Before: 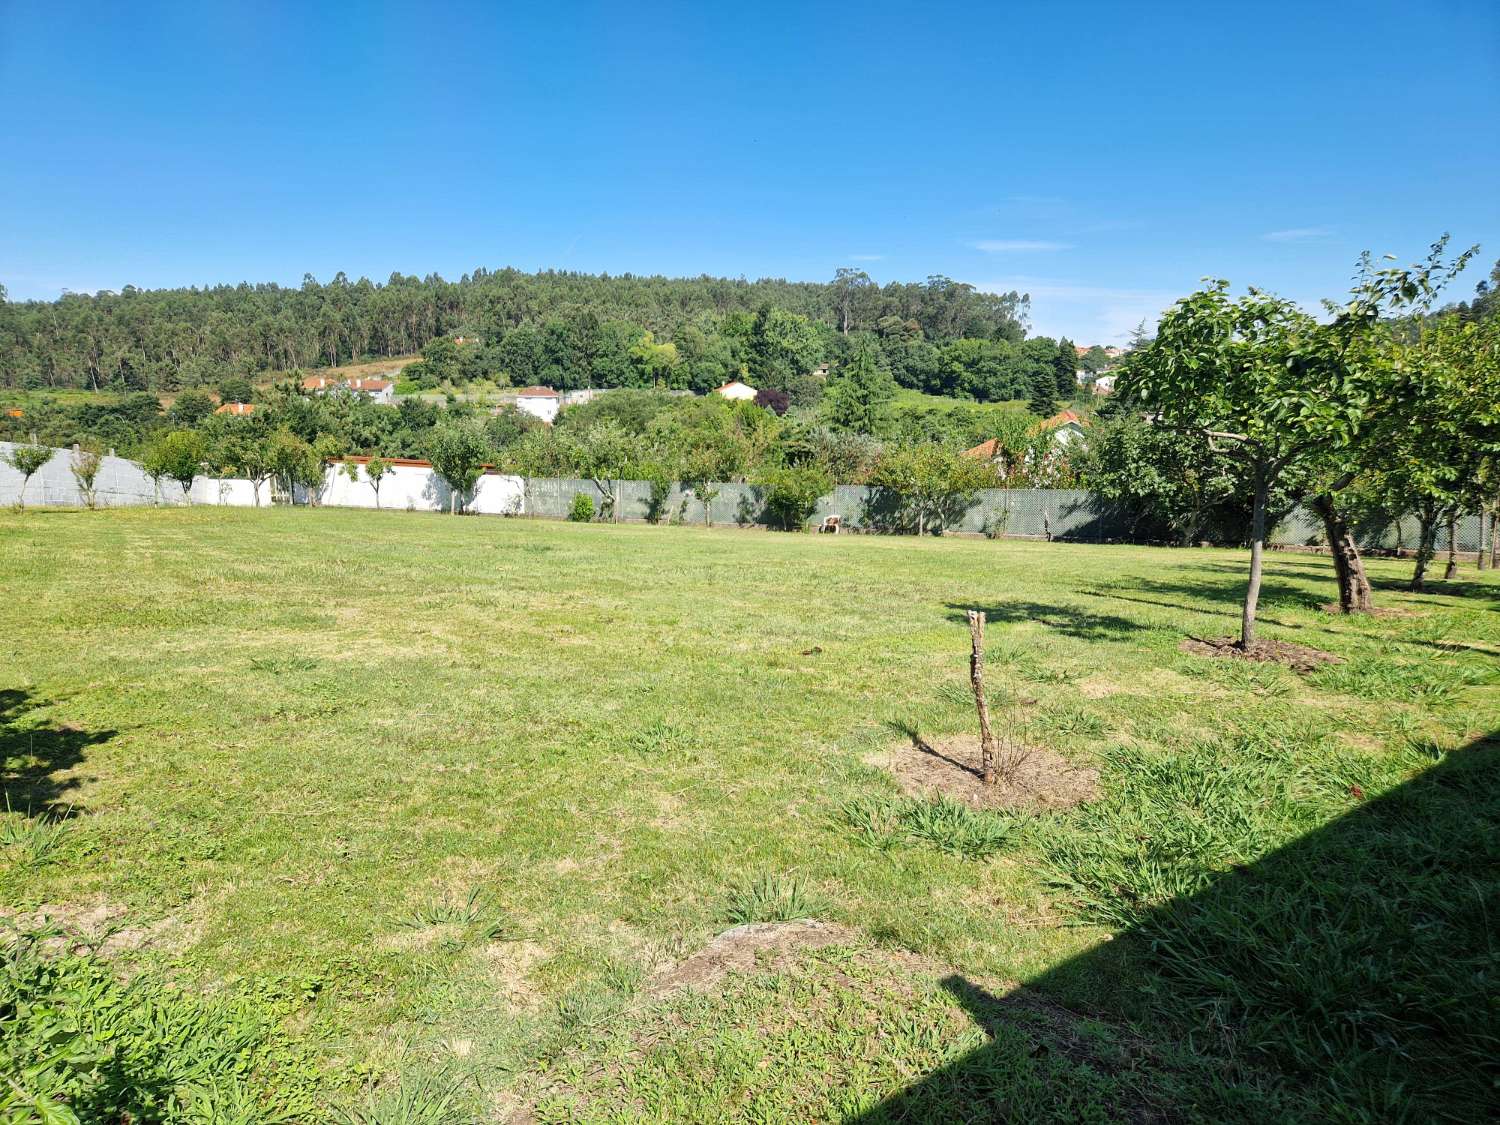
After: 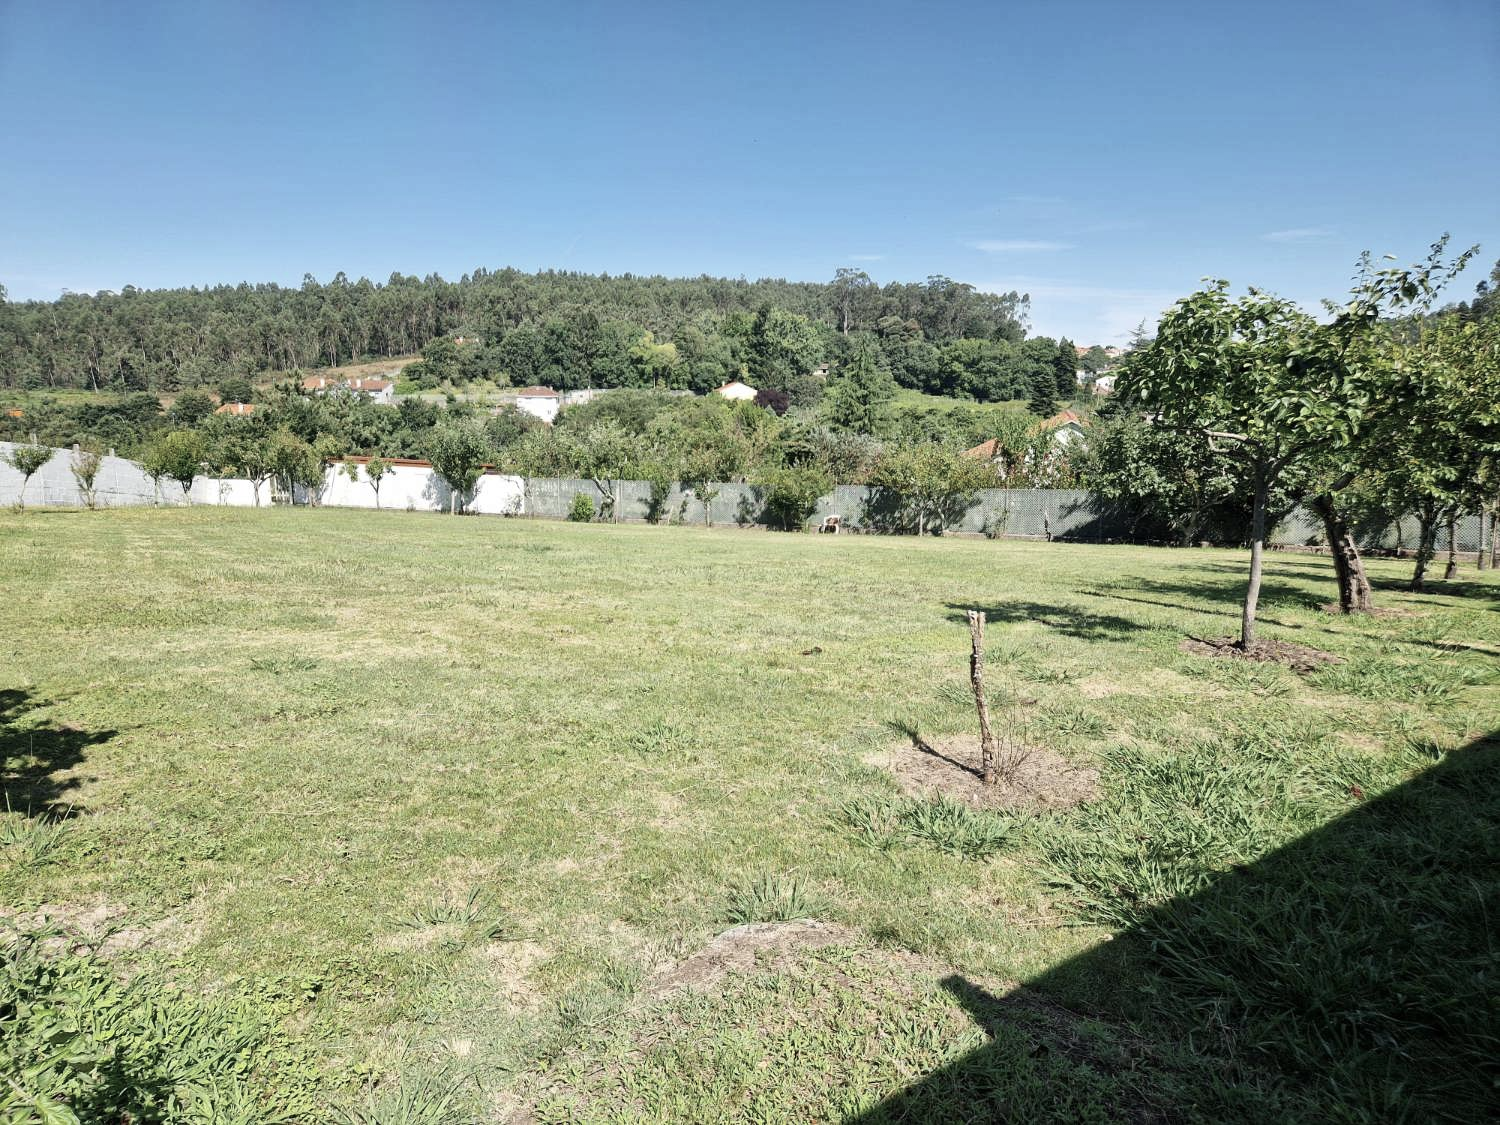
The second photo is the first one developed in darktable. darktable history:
contrast brightness saturation: contrast 0.103, saturation -0.369
